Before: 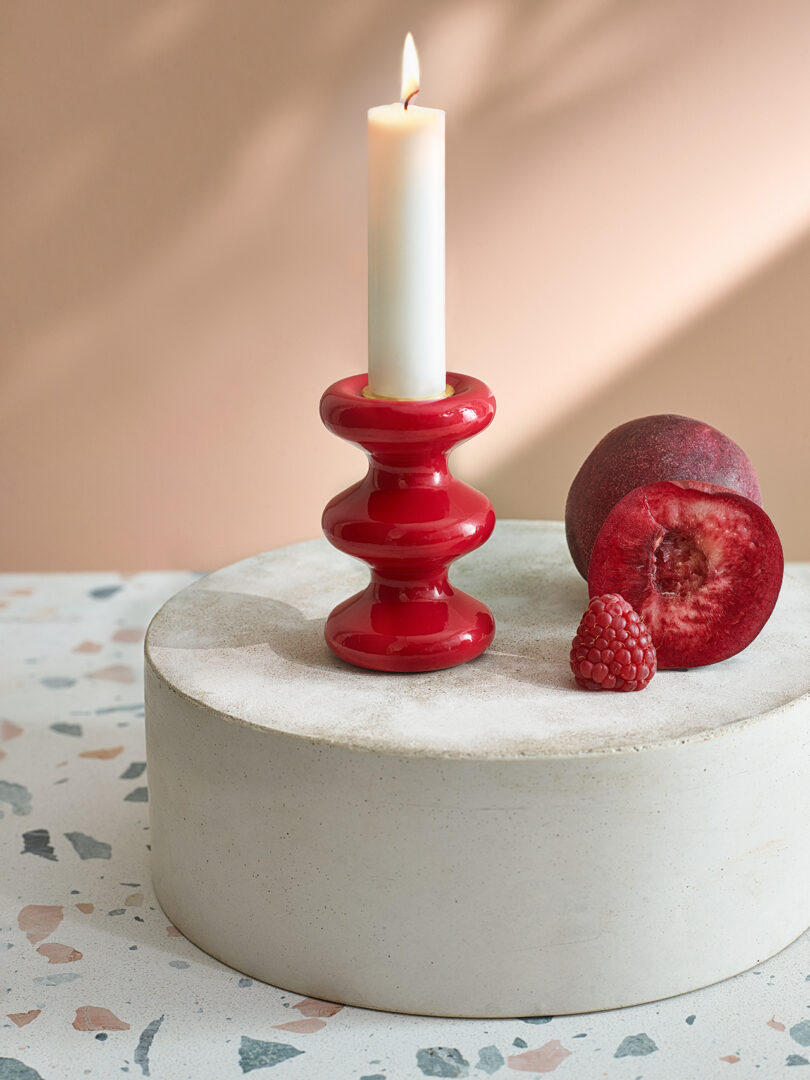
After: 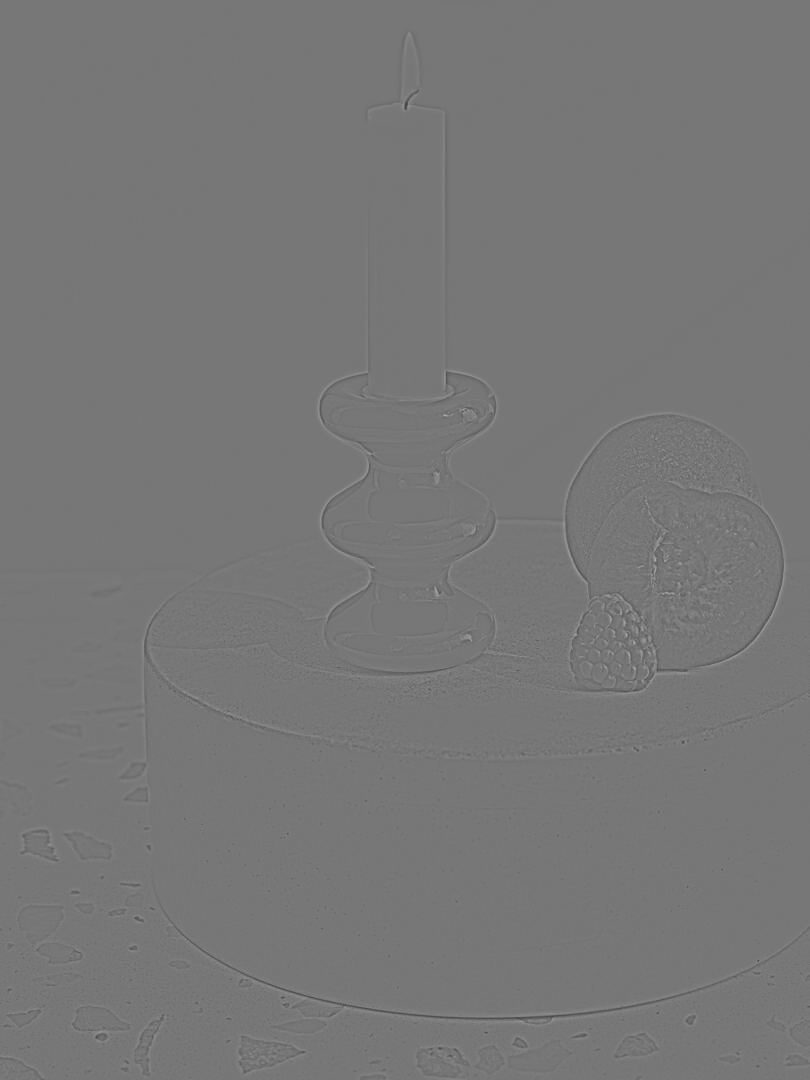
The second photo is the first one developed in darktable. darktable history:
local contrast: mode bilateral grid, contrast 25, coarseness 47, detail 151%, midtone range 0.2
sharpen: amount 0.2
highpass: sharpness 5.84%, contrast boost 8.44%
exposure: black level correction 0.001, compensate highlight preservation false
